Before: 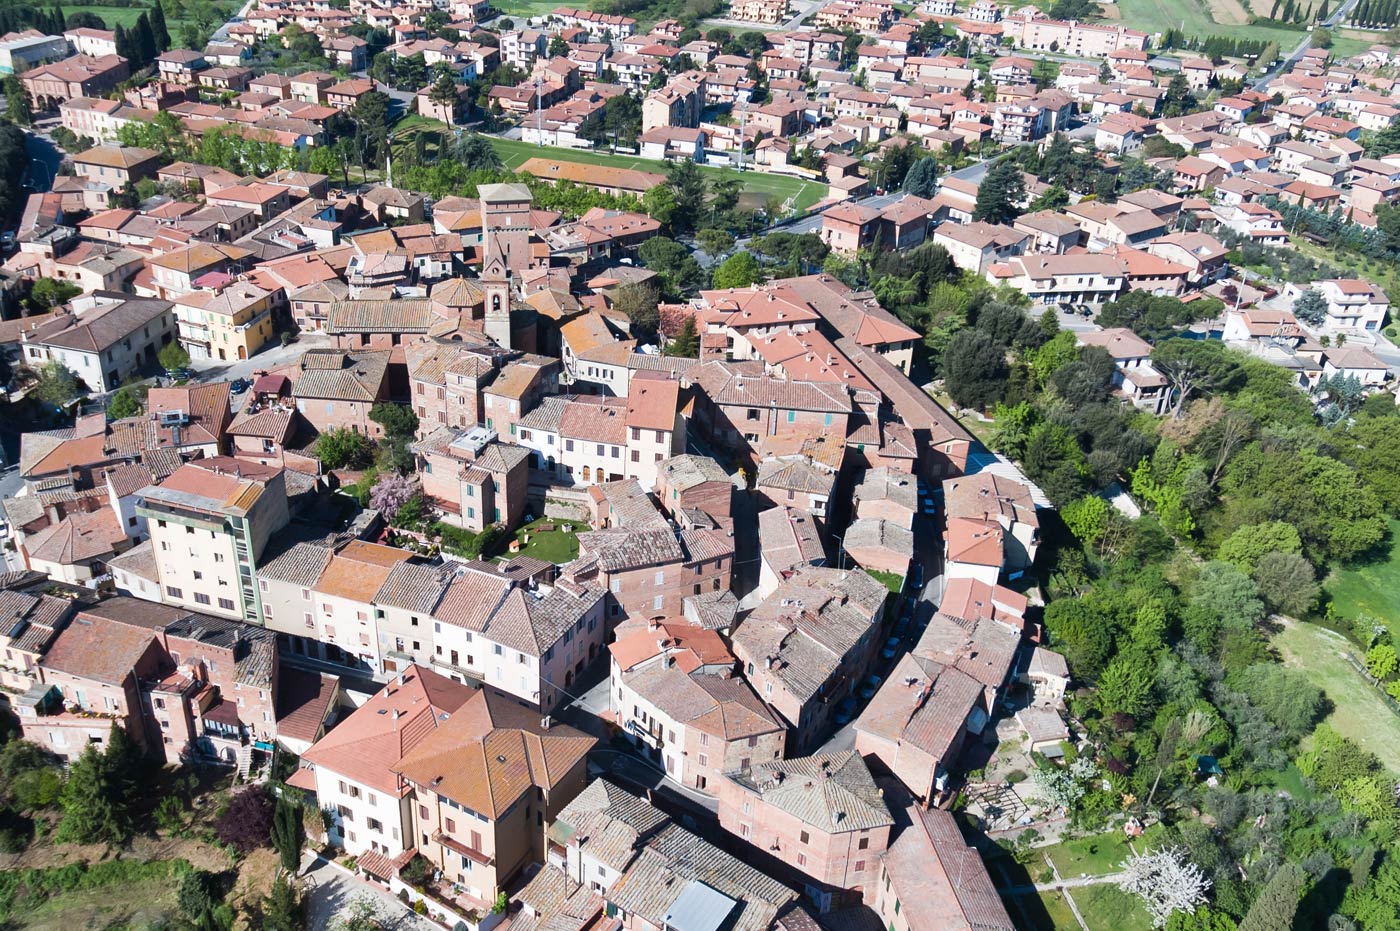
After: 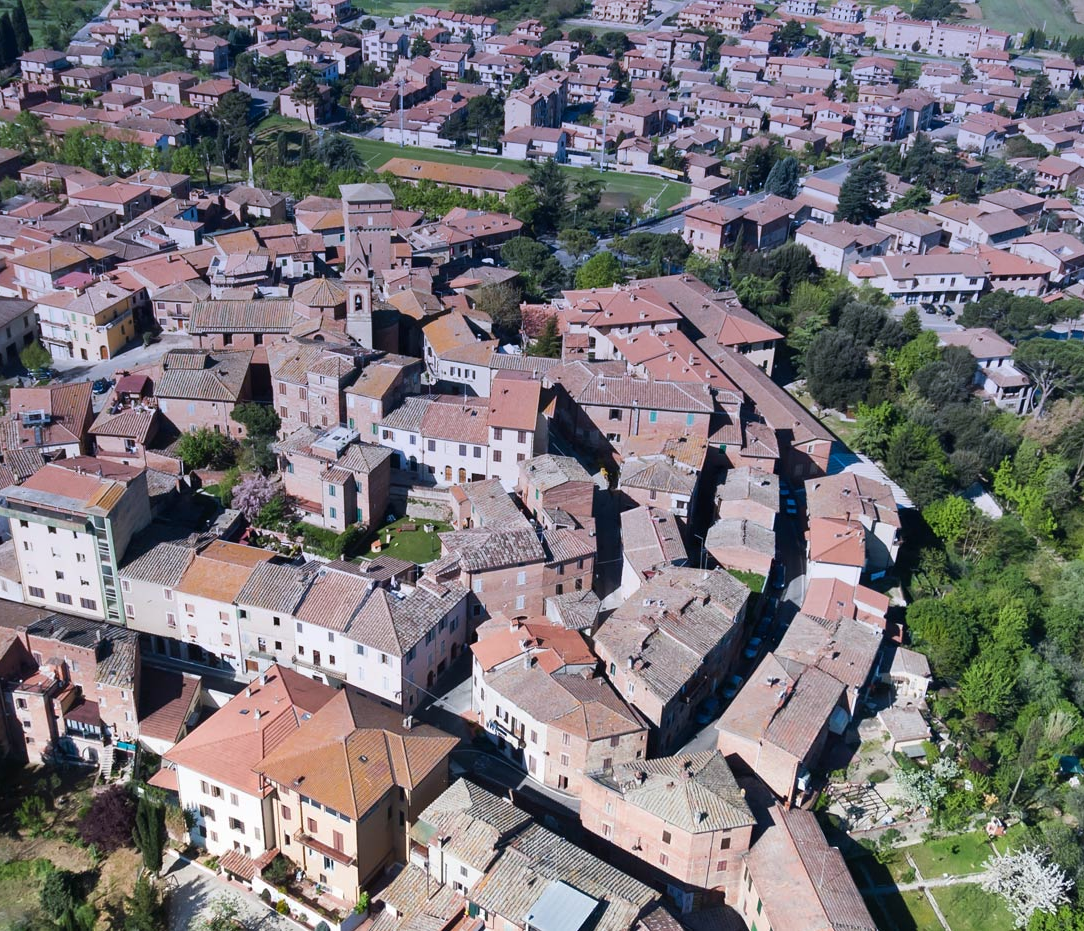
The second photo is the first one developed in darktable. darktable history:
crop: left 9.88%, right 12.664%
graduated density: hue 238.83°, saturation 50%
